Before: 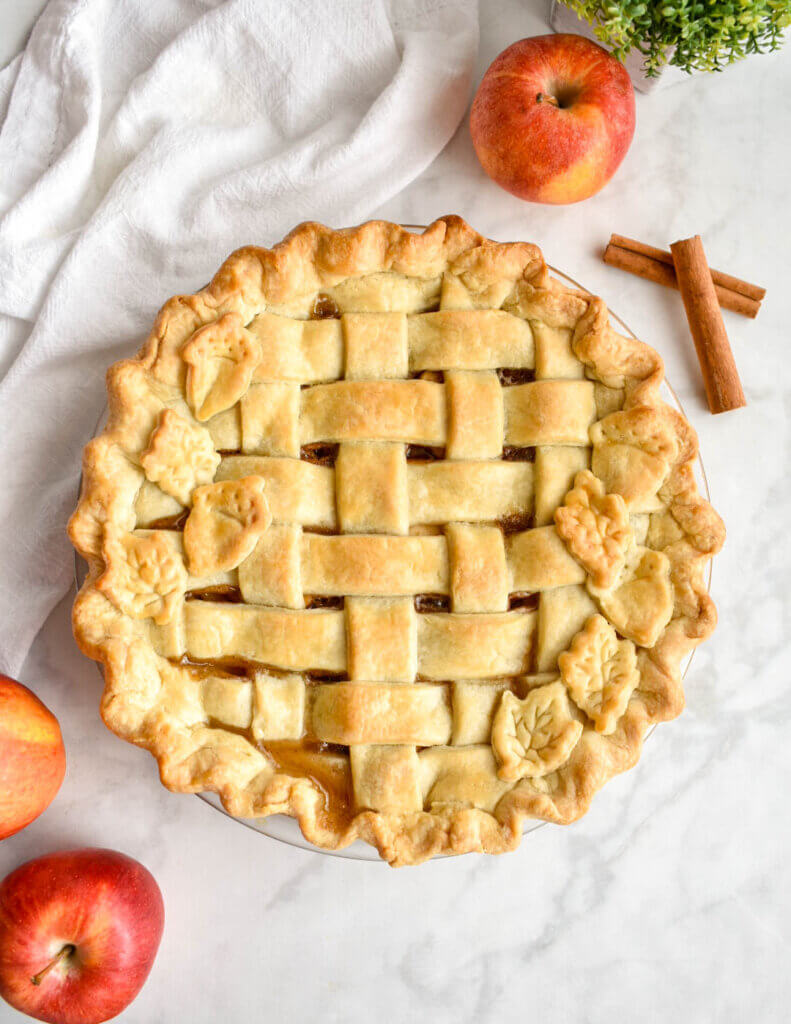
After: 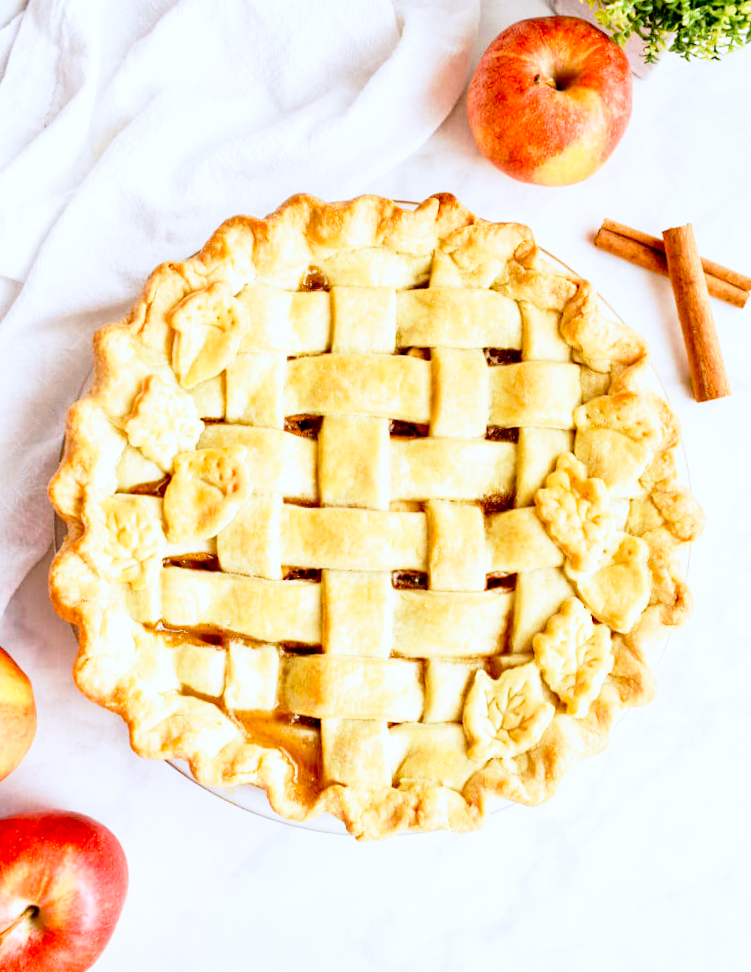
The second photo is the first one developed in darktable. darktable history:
velvia: on, module defaults
crop and rotate: angle -2.38°
base curve: curves: ch0 [(0, 0) (0.012, 0.01) (0.073, 0.168) (0.31, 0.711) (0.645, 0.957) (1, 1)], preserve colors none
white balance: red 1.009, blue 0.985
exposure: black level correction 0.006, exposure -0.226 EV, compensate highlight preservation false
color correction: highlights a* -0.772, highlights b* -8.92
